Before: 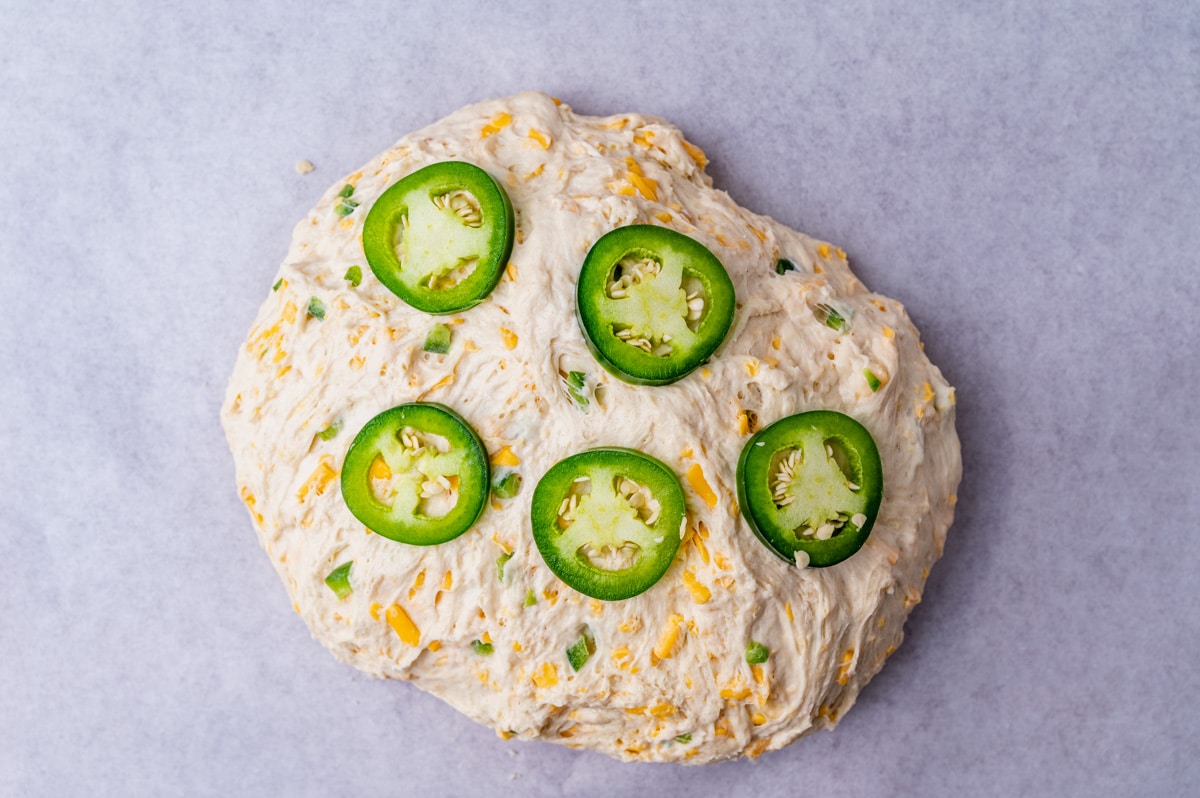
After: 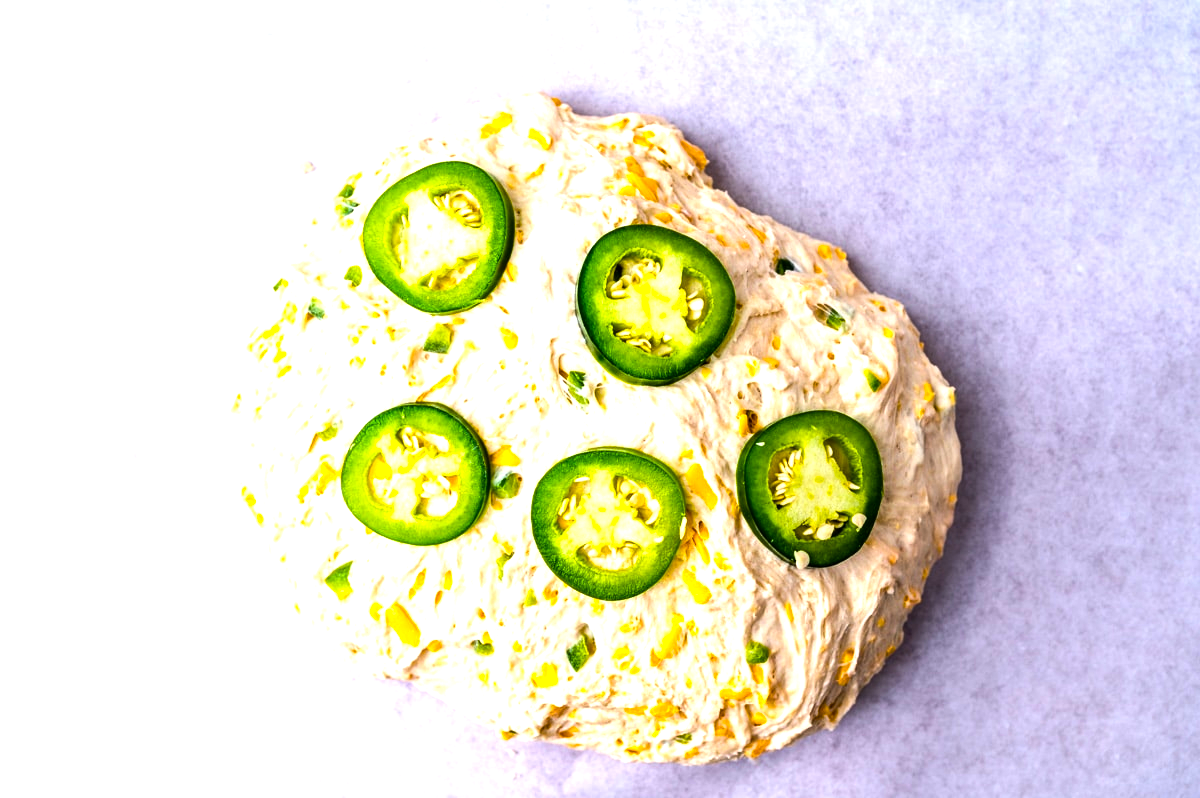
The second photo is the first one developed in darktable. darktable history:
color balance rgb: power › chroma 0.264%, power › hue 62.89°, perceptual saturation grading › global saturation 30.163%, perceptual brilliance grading › global brilliance 11.719%, global vibrance 20%
tone equalizer: -8 EV -0.782 EV, -7 EV -0.677 EV, -6 EV -0.568 EV, -5 EV -0.385 EV, -3 EV 0.375 EV, -2 EV 0.6 EV, -1 EV 0.694 EV, +0 EV 0.777 EV, edges refinement/feathering 500, mask exposure compensation -1.57 EV, preserve details no
